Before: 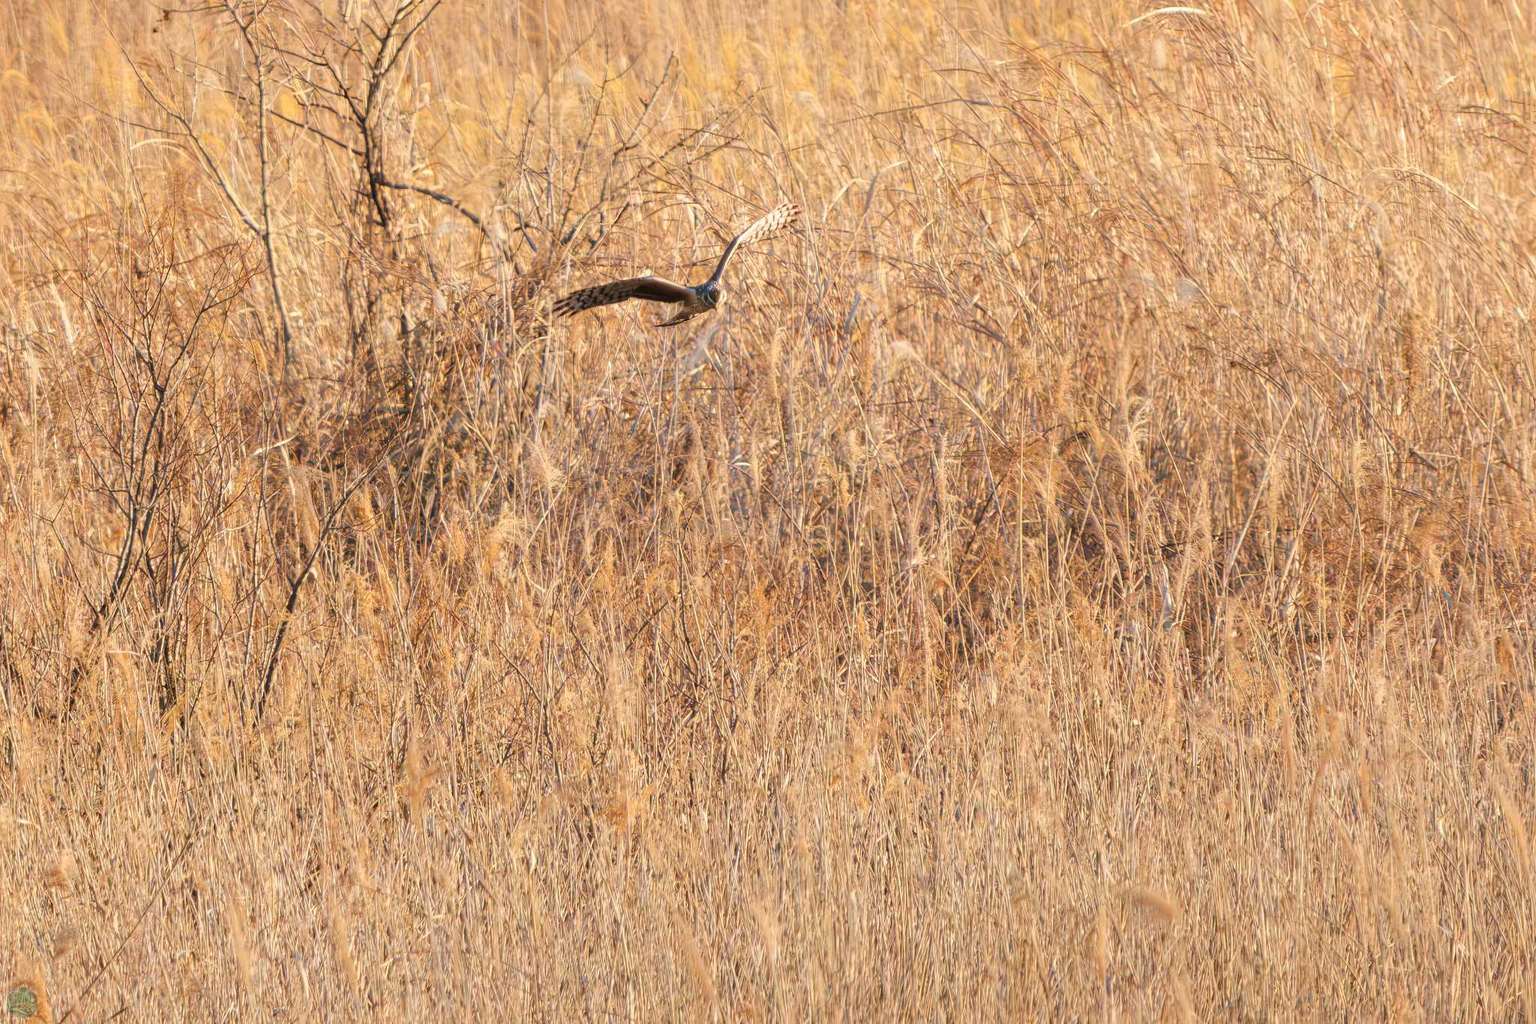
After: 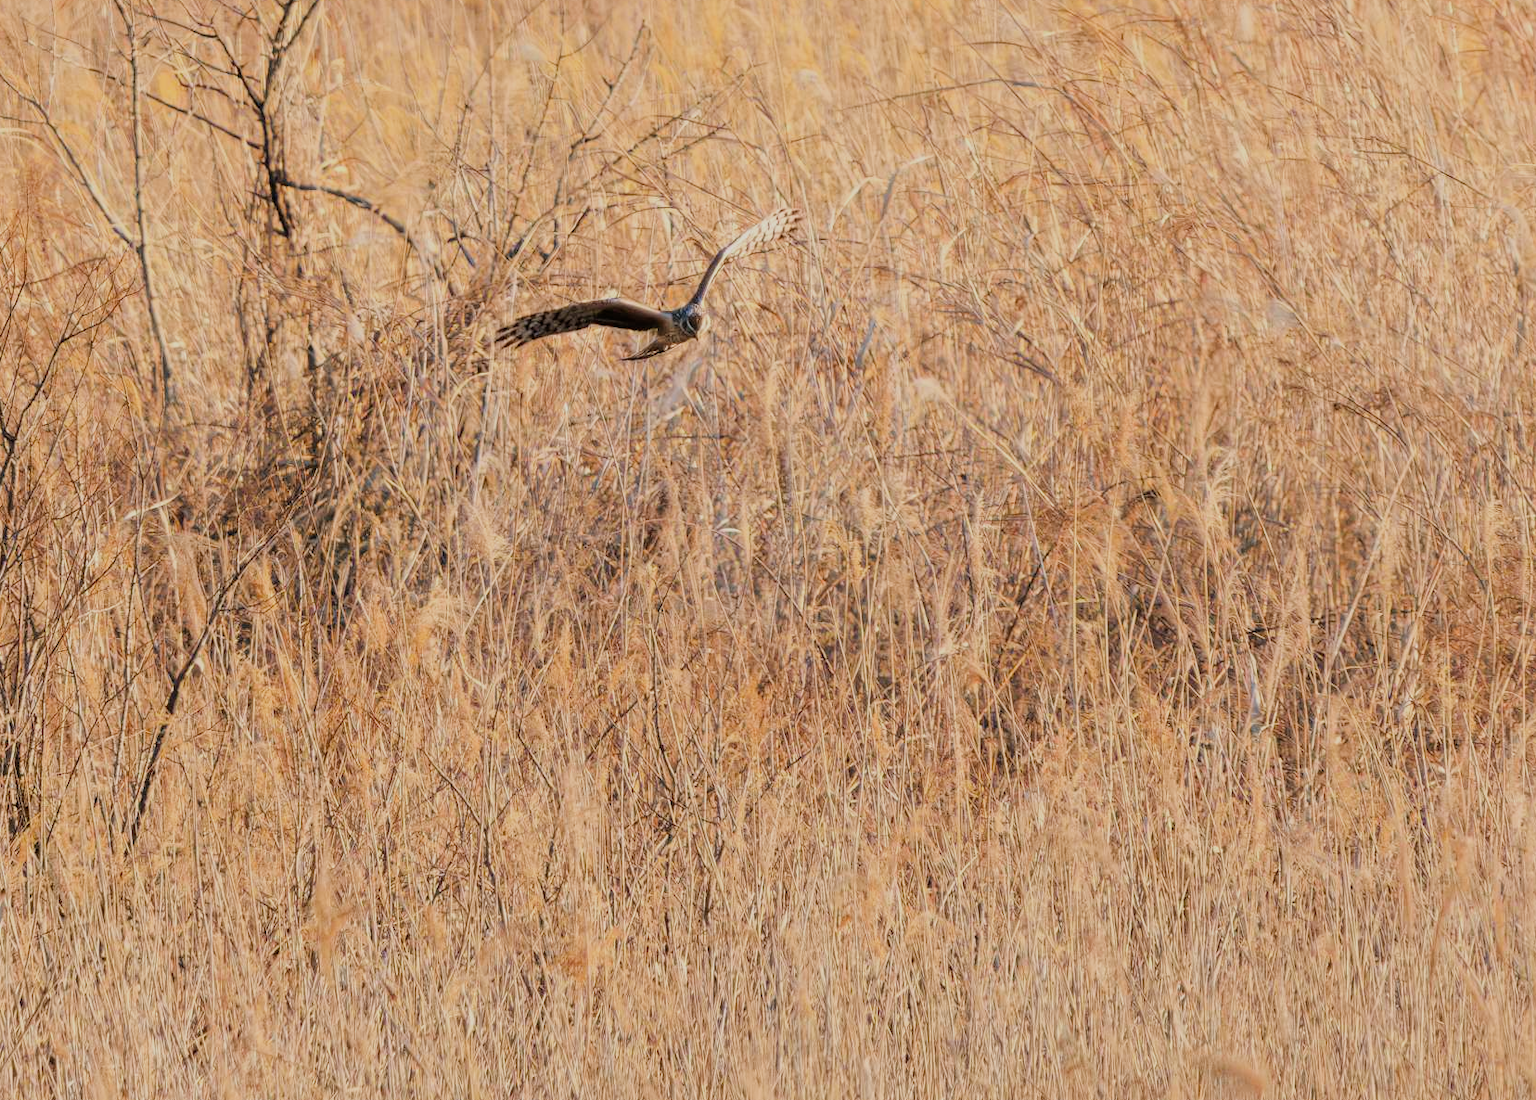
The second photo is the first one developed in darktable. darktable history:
crop: left 9.929%, top 3.475%, right 9.188%, bottom 9.529%
filmic rgb: black relative exposure -7.65 EV, white relative exposure 4.56 EV, hardness 3.61, contrast 1.05
